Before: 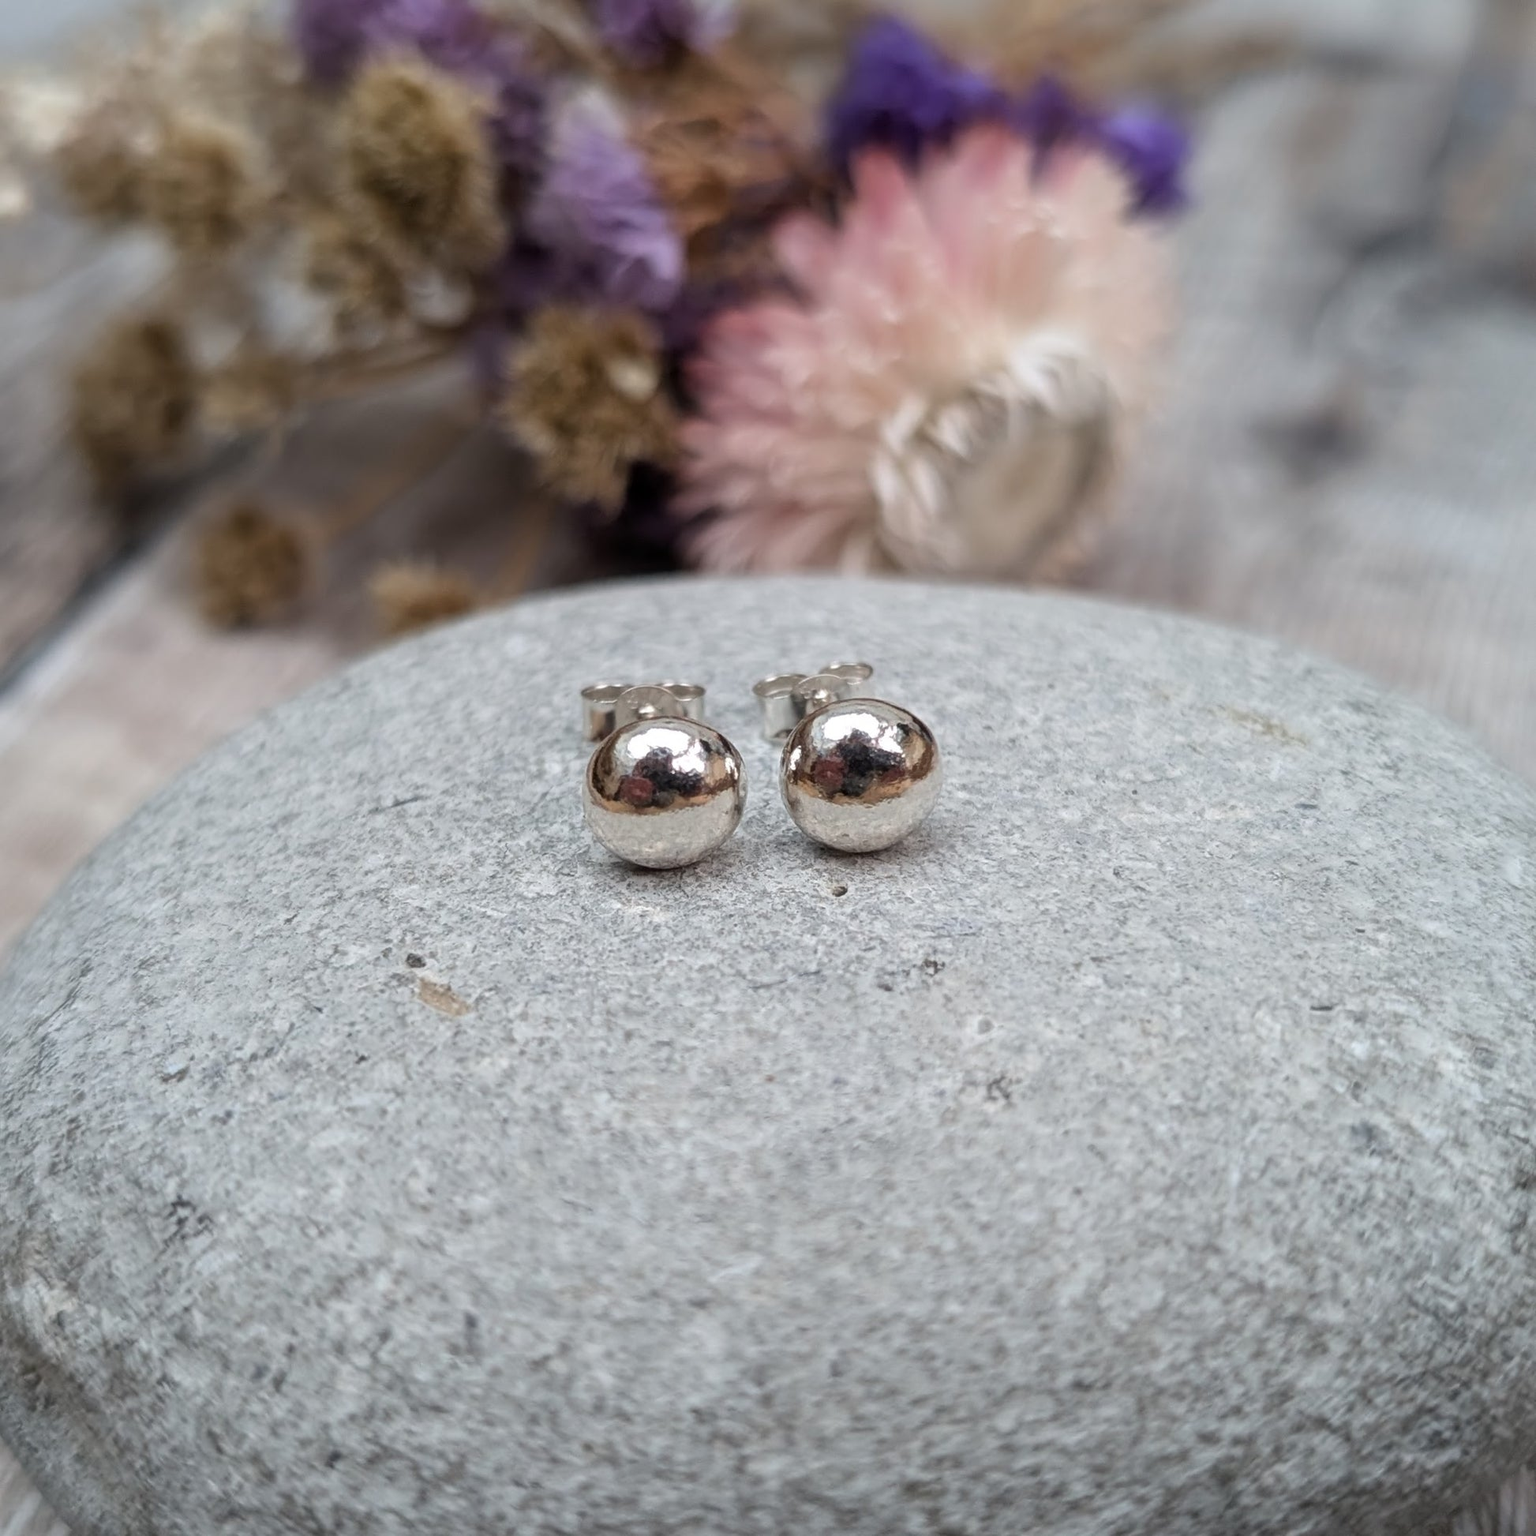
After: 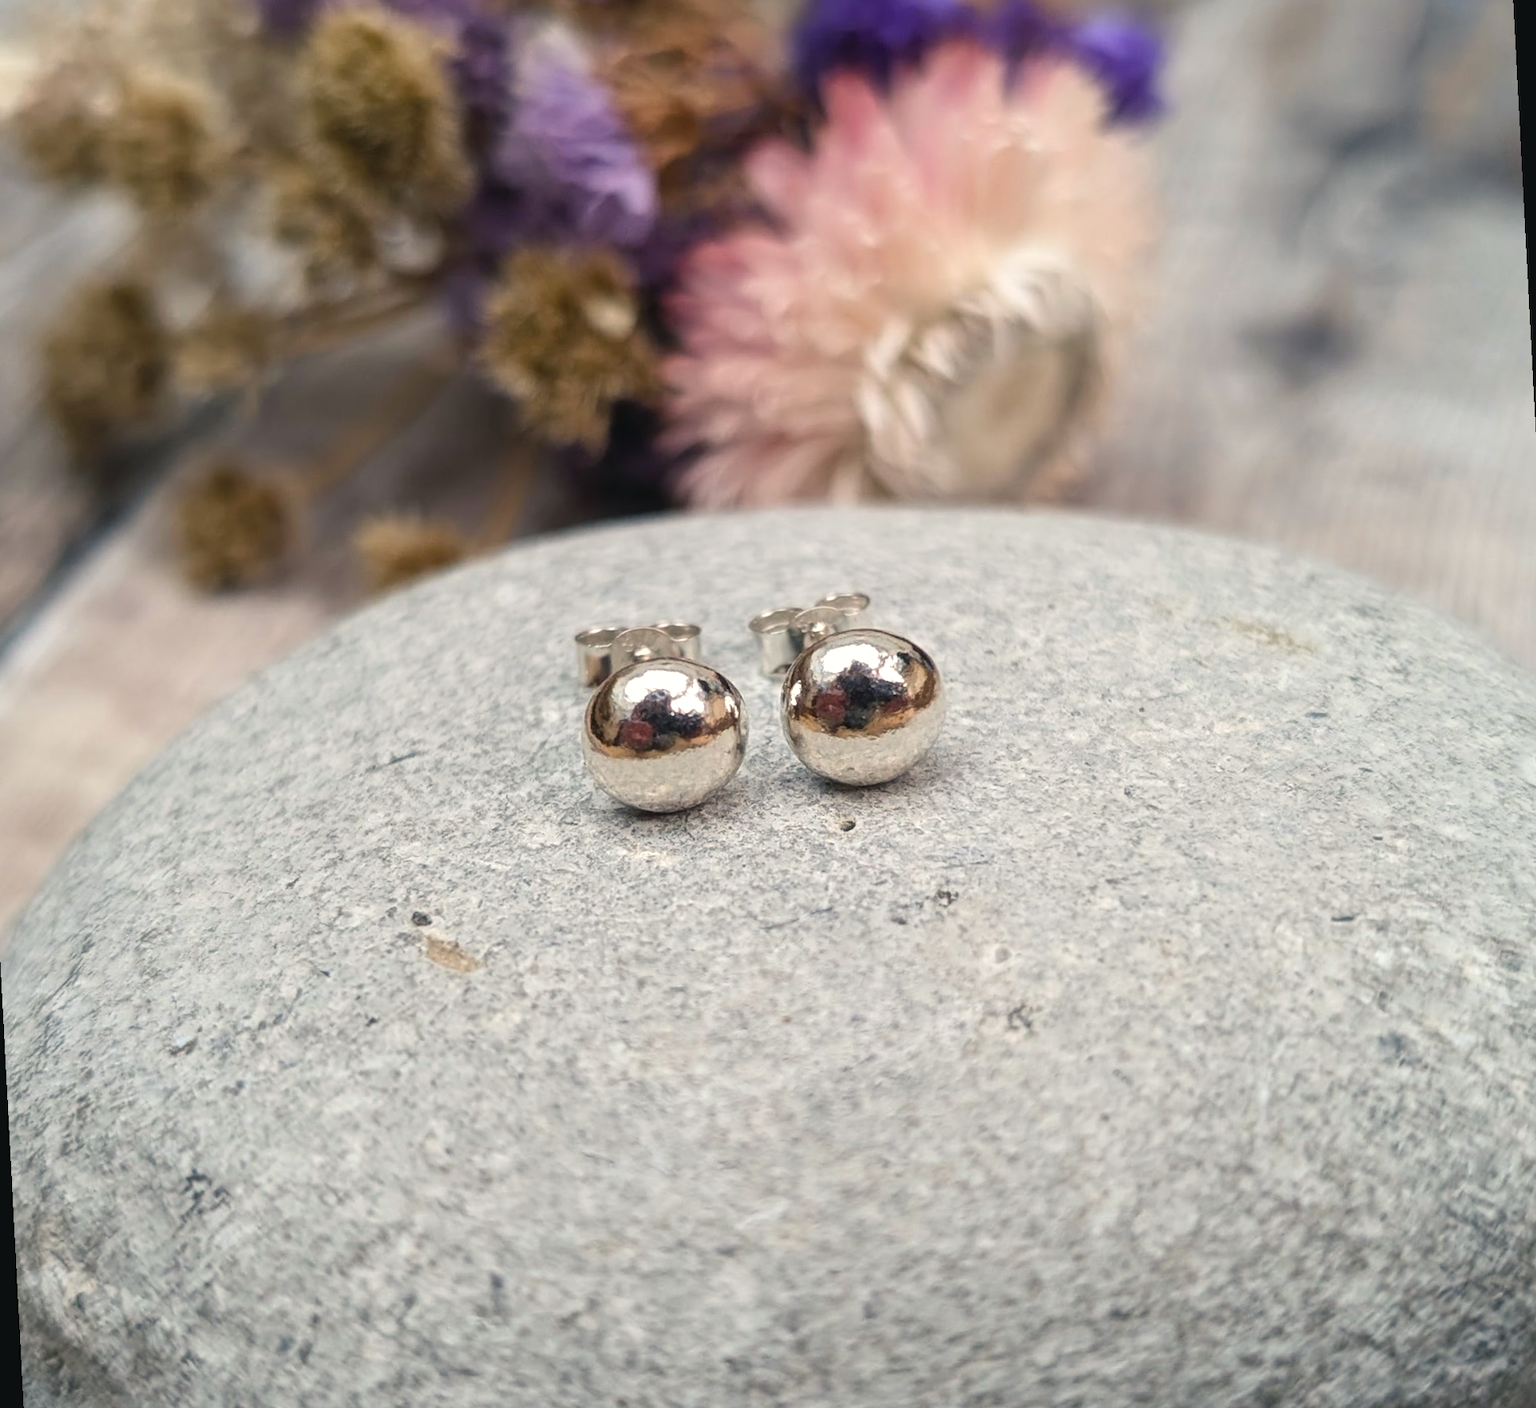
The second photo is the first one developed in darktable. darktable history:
exposure: exposure 0.207 EV, compensate highlight preservation false
tone curve: curves: ch0 [(0, 0) (0.265, 0.253) (0.732, 0.751) (1, 1)], color space Lab, linked channels, preserve colors none
rotate and perspective: rotation -3°, crop left 0.031, crop right 0.968, crop top 0.07, crop bottom 0.93
color balance rgb: shadows lift › chroma 2%, shadows lift › hue 219.6°, power › hue 313.2°, highlights gain › chroma 3%, highlights gain › hue 75.6°, global offset › luminance 0.5%, perceptual saturation grading › global saturation 15.33%, perceptual saturation grading › highlights -19.33%, perceptual saturation grading › shadows 20%, global vibrance 20%
